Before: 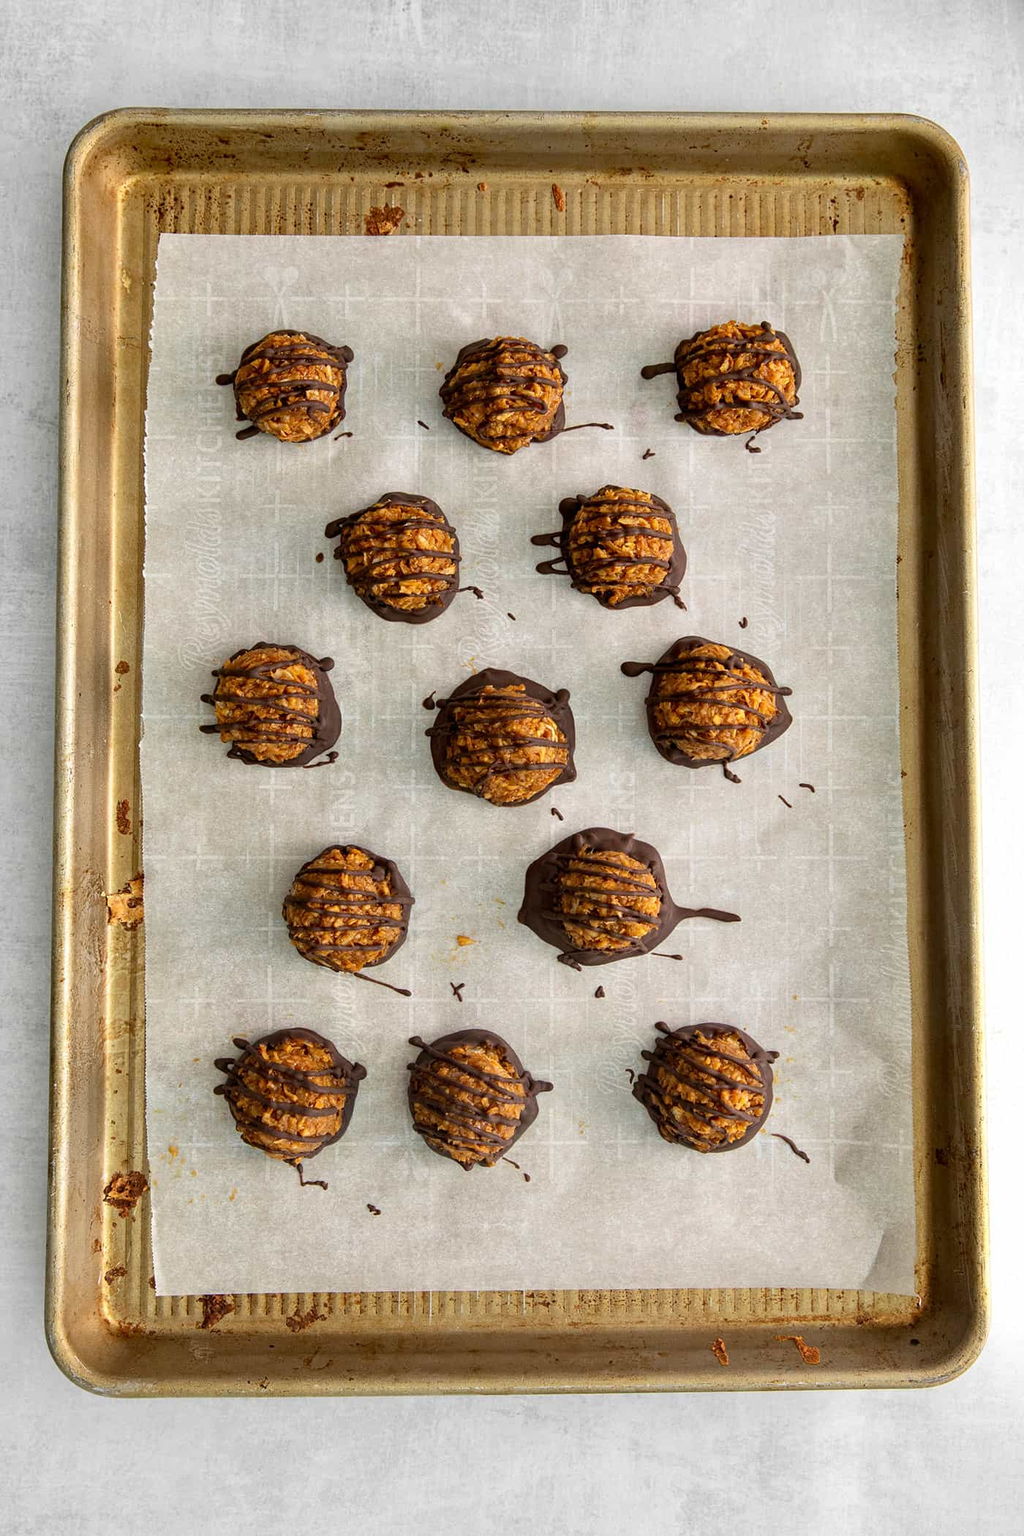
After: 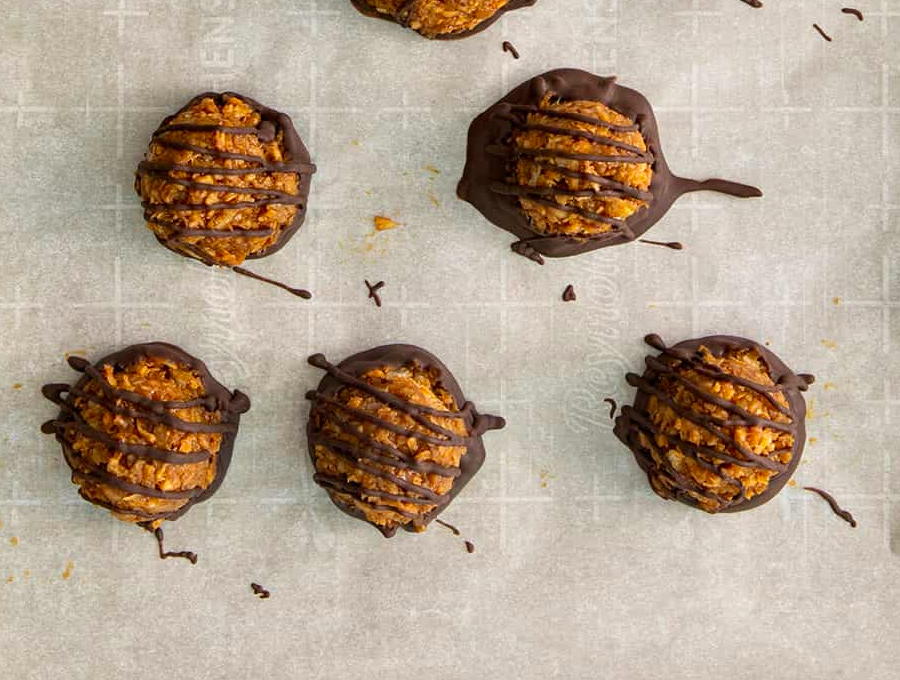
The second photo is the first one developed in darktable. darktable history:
contrast brightness saturation: saturation 0.099
crop: left 17.98%, top 50.649%, right 17.711%, bottom 16.929%
